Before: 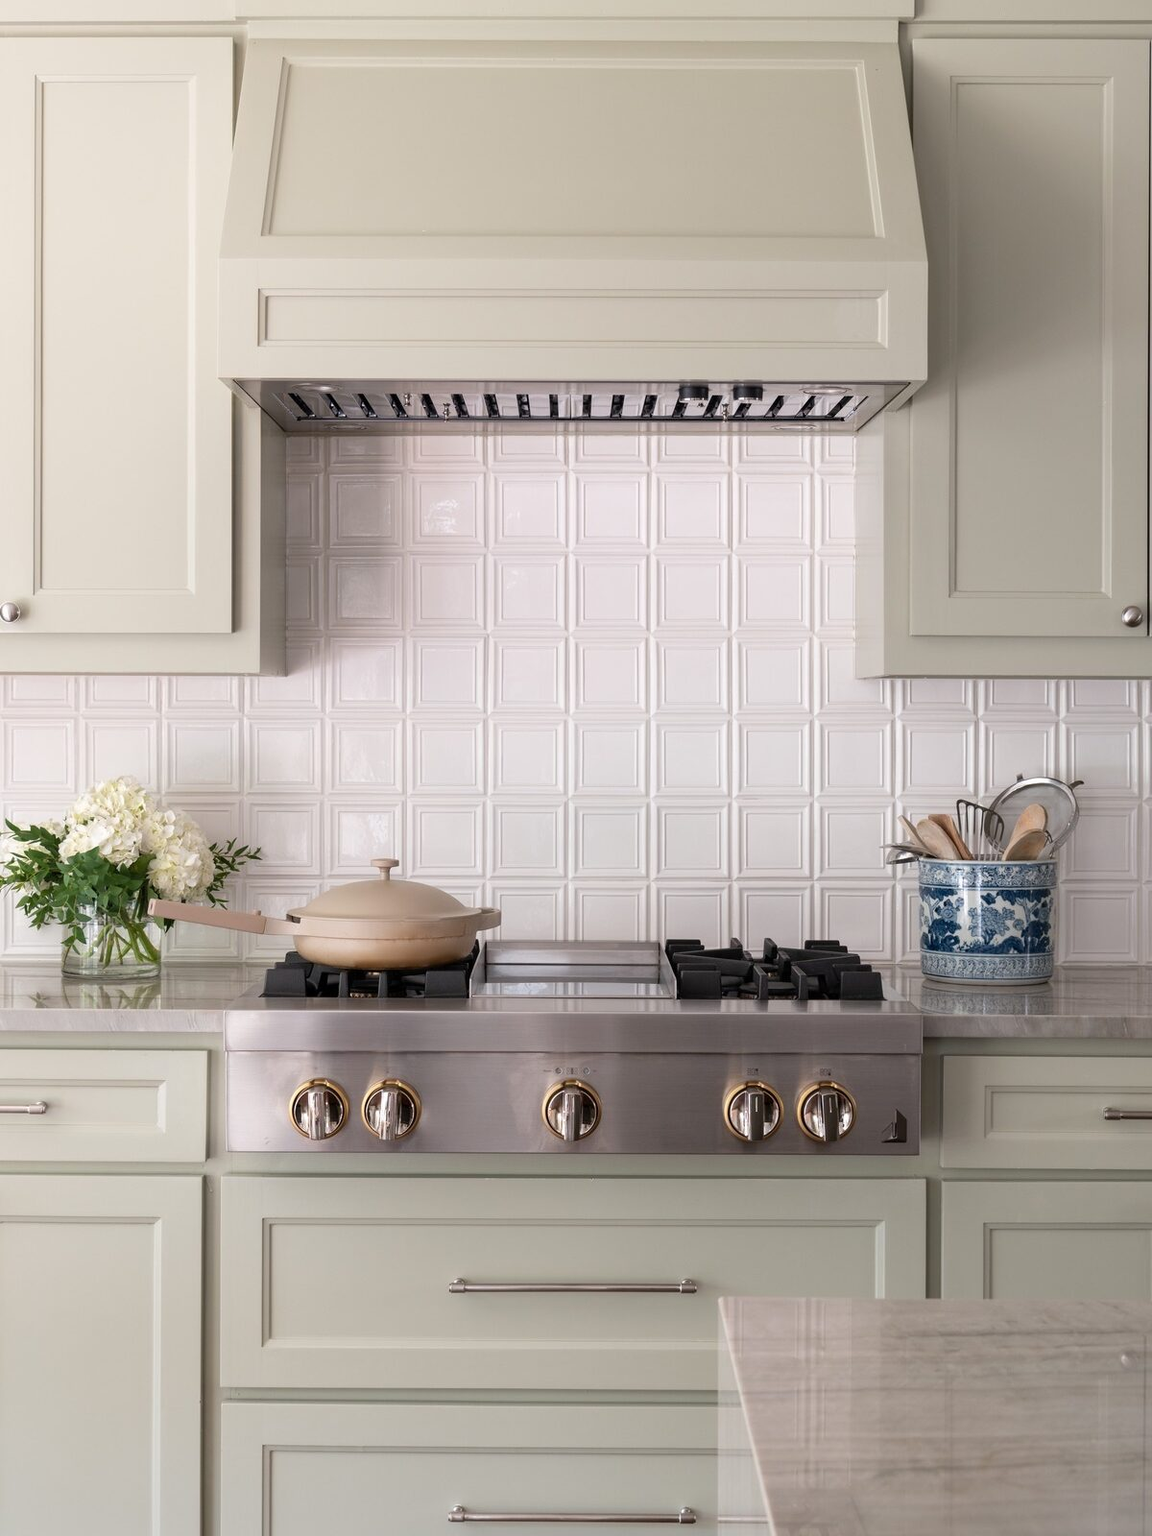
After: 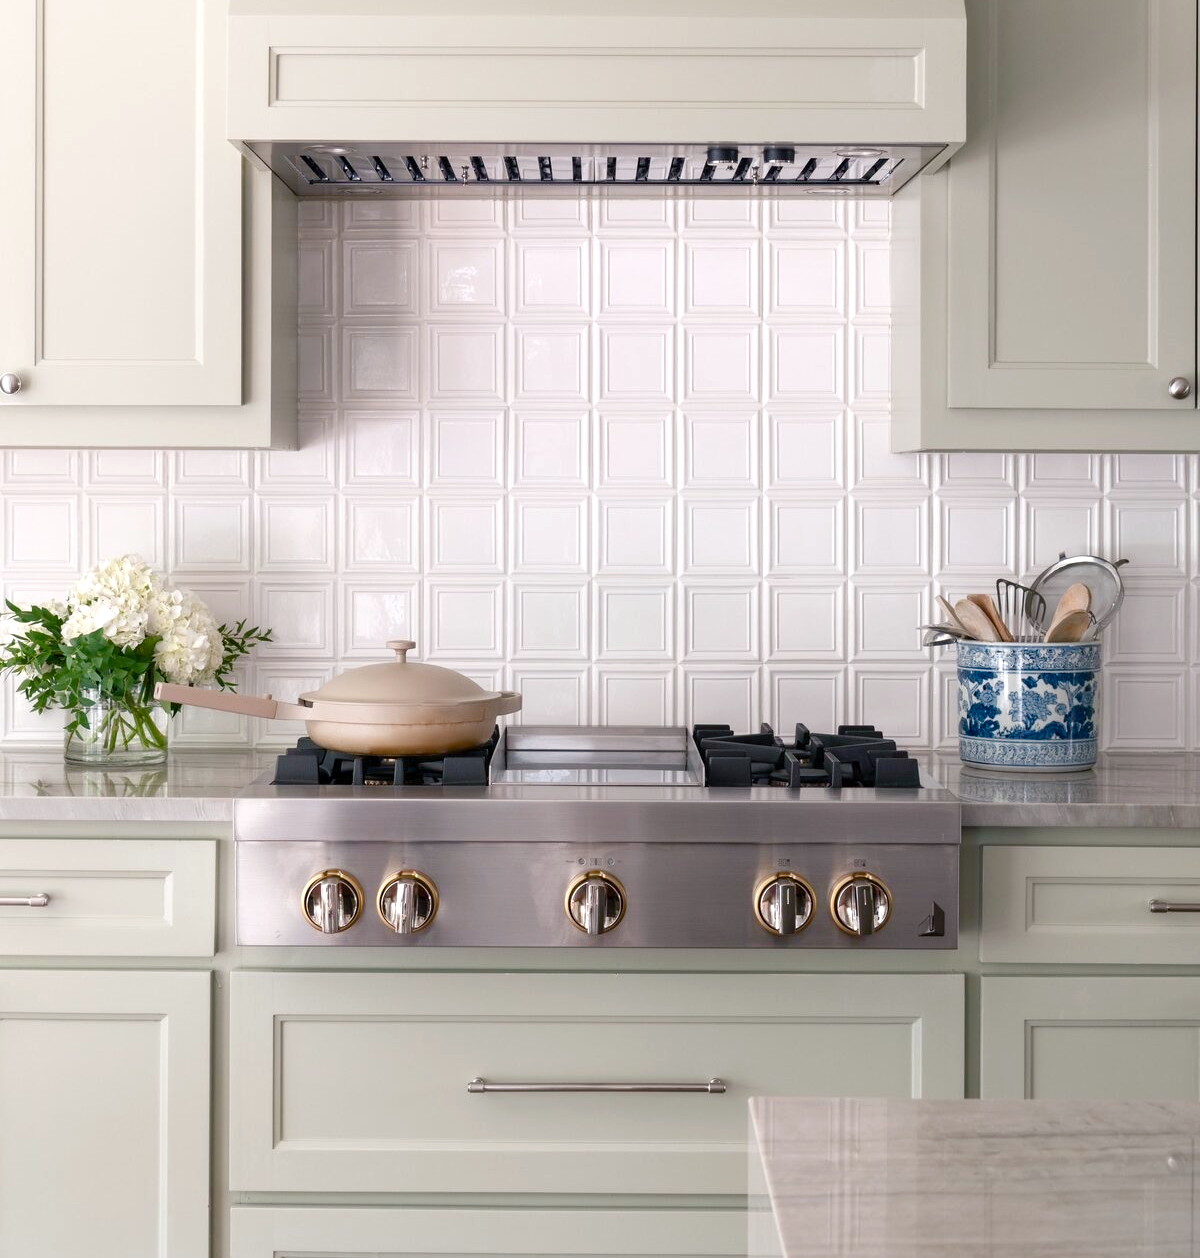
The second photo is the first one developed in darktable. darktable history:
crop and rotate: top 15.907%, bottom 5.429%
color balance rgb: shadows lift › chroma 2.035%, shadows lift › hue 216.93°, power › chroma 0.485%, power › hue 257.92°, perceptual saturation grading › global saturation 20%, perceptual saturation grading › highlights -50.475%, perceptual saturation grading › shadows 31.197%, global vibrance 20%
exposure: exposure 0.247 EV, compensate highlight preservation false
